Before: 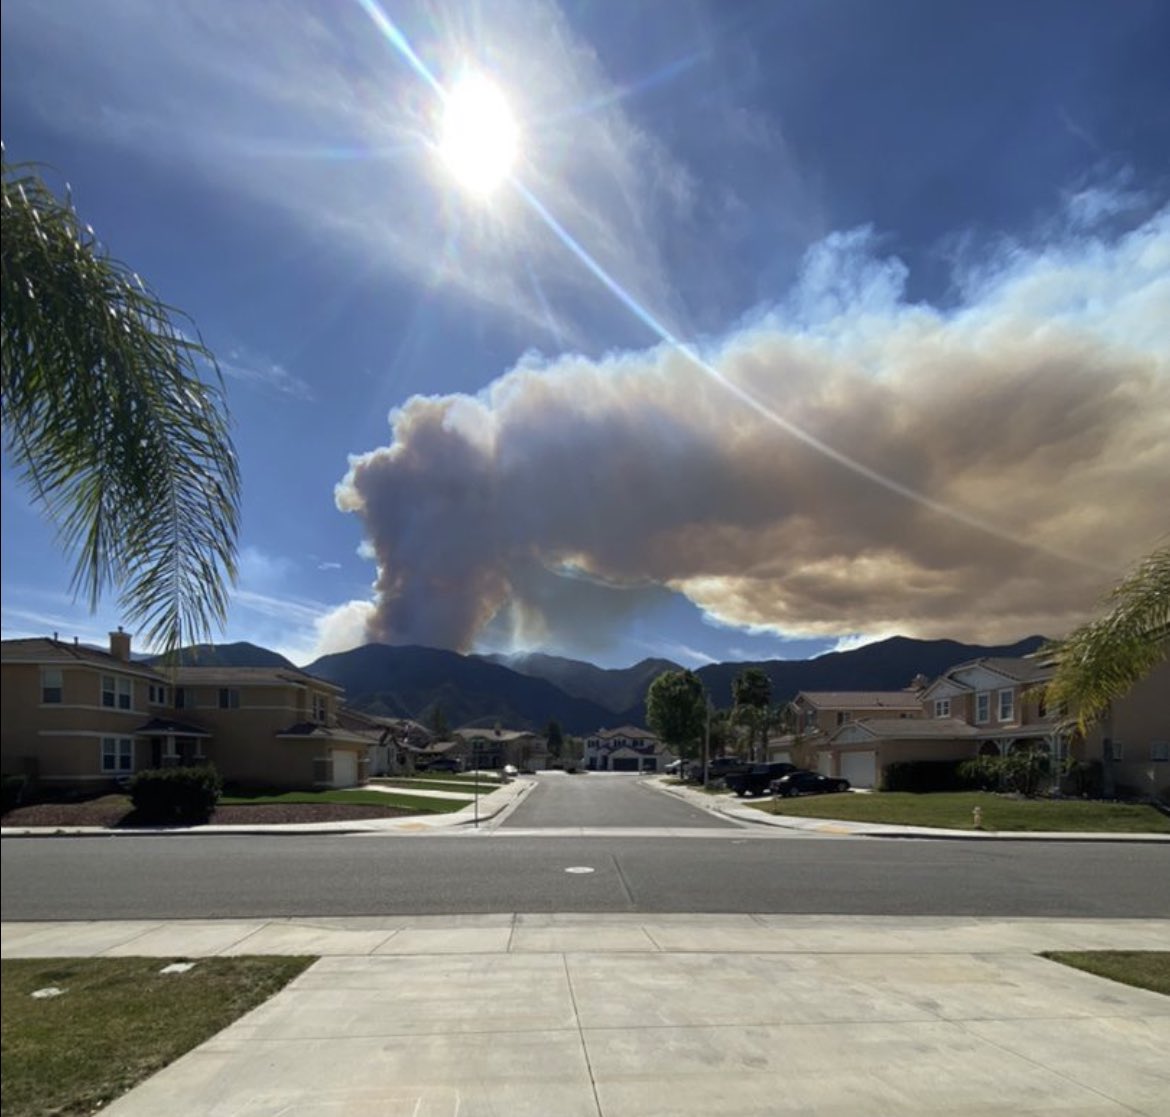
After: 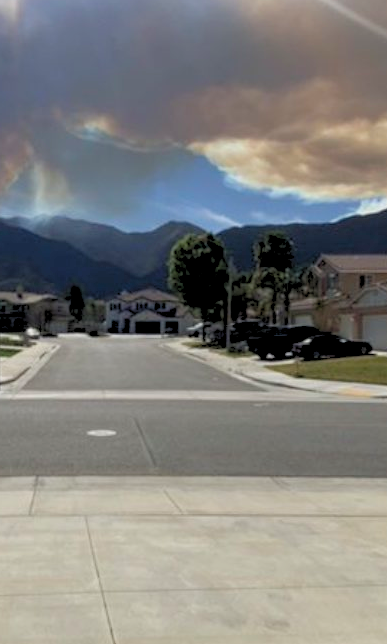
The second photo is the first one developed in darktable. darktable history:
rgb levels: preserve colors sum RGB, levels [[0.038, 0.433, 0.934], [0, 0.5, 1], [0, 0.5, 1]]
crop: left 40.878%, top 39.176%, right 25.993%, bottom 3.081%
